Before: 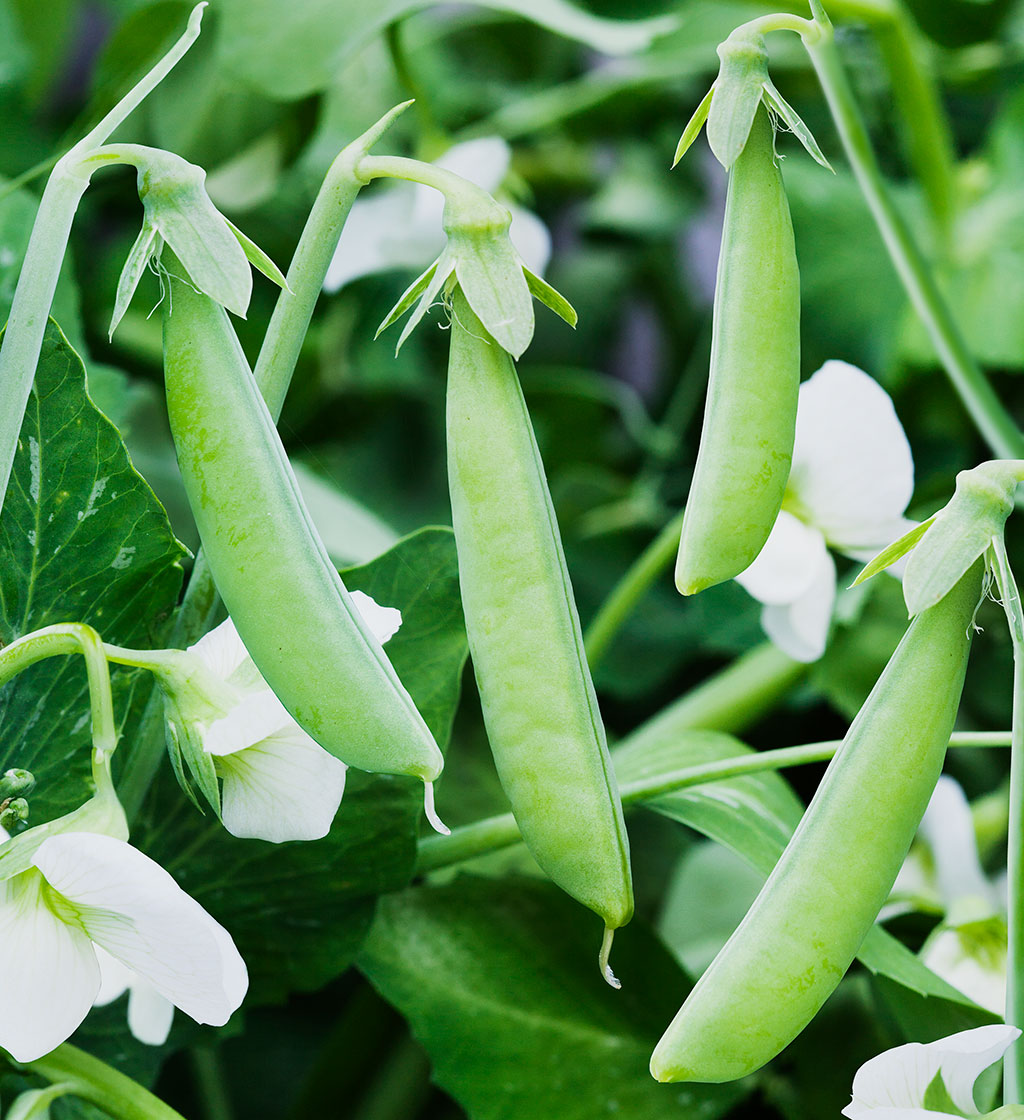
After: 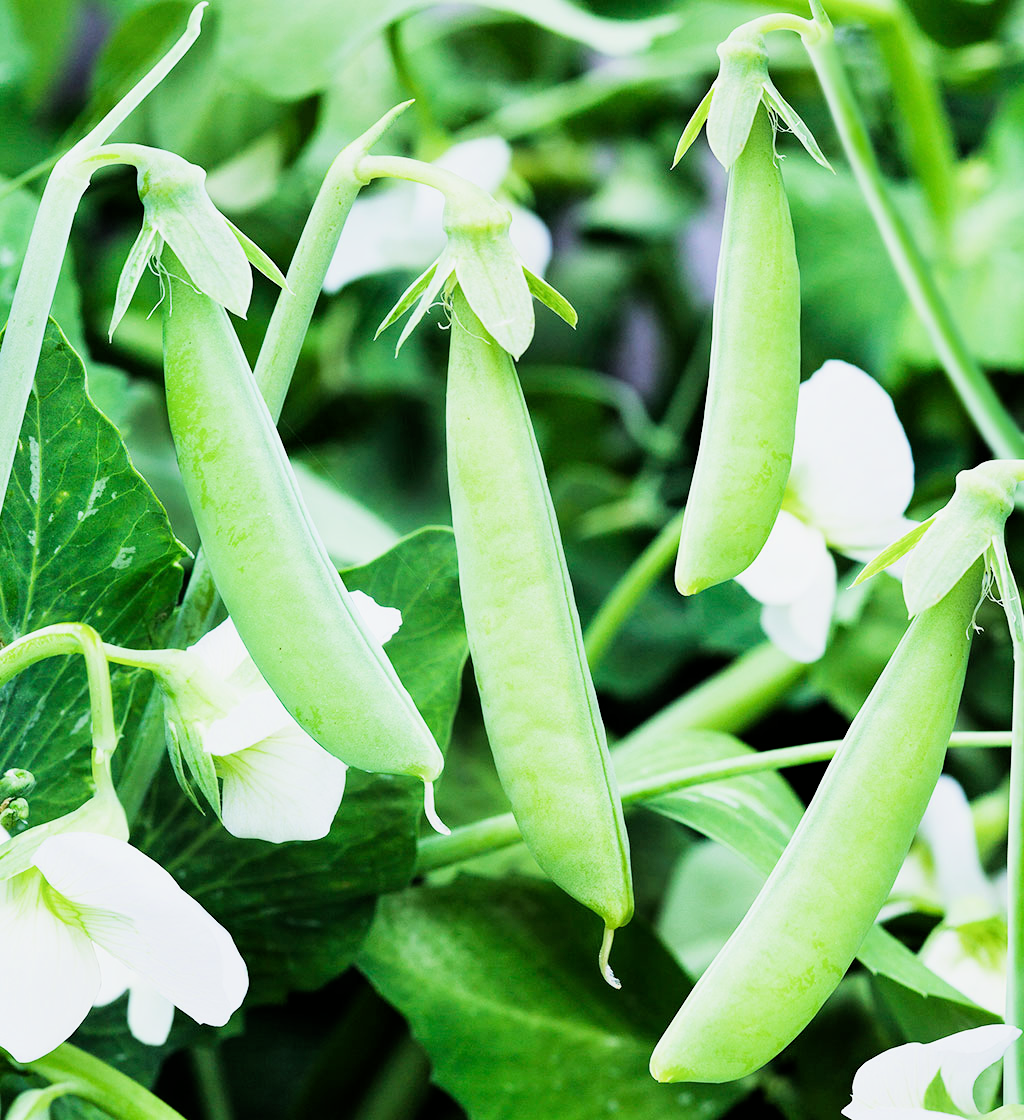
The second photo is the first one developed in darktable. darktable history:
exposure: black level correction 0, exposure 1 EV, compensate exposure bias true, compensate highlight preservation false
filmic rgb: black relative exposure -5.09 EV, white relative exposure 3.97 EV, hardness 2.89, contrast 1.188, contrast in shadows safe
